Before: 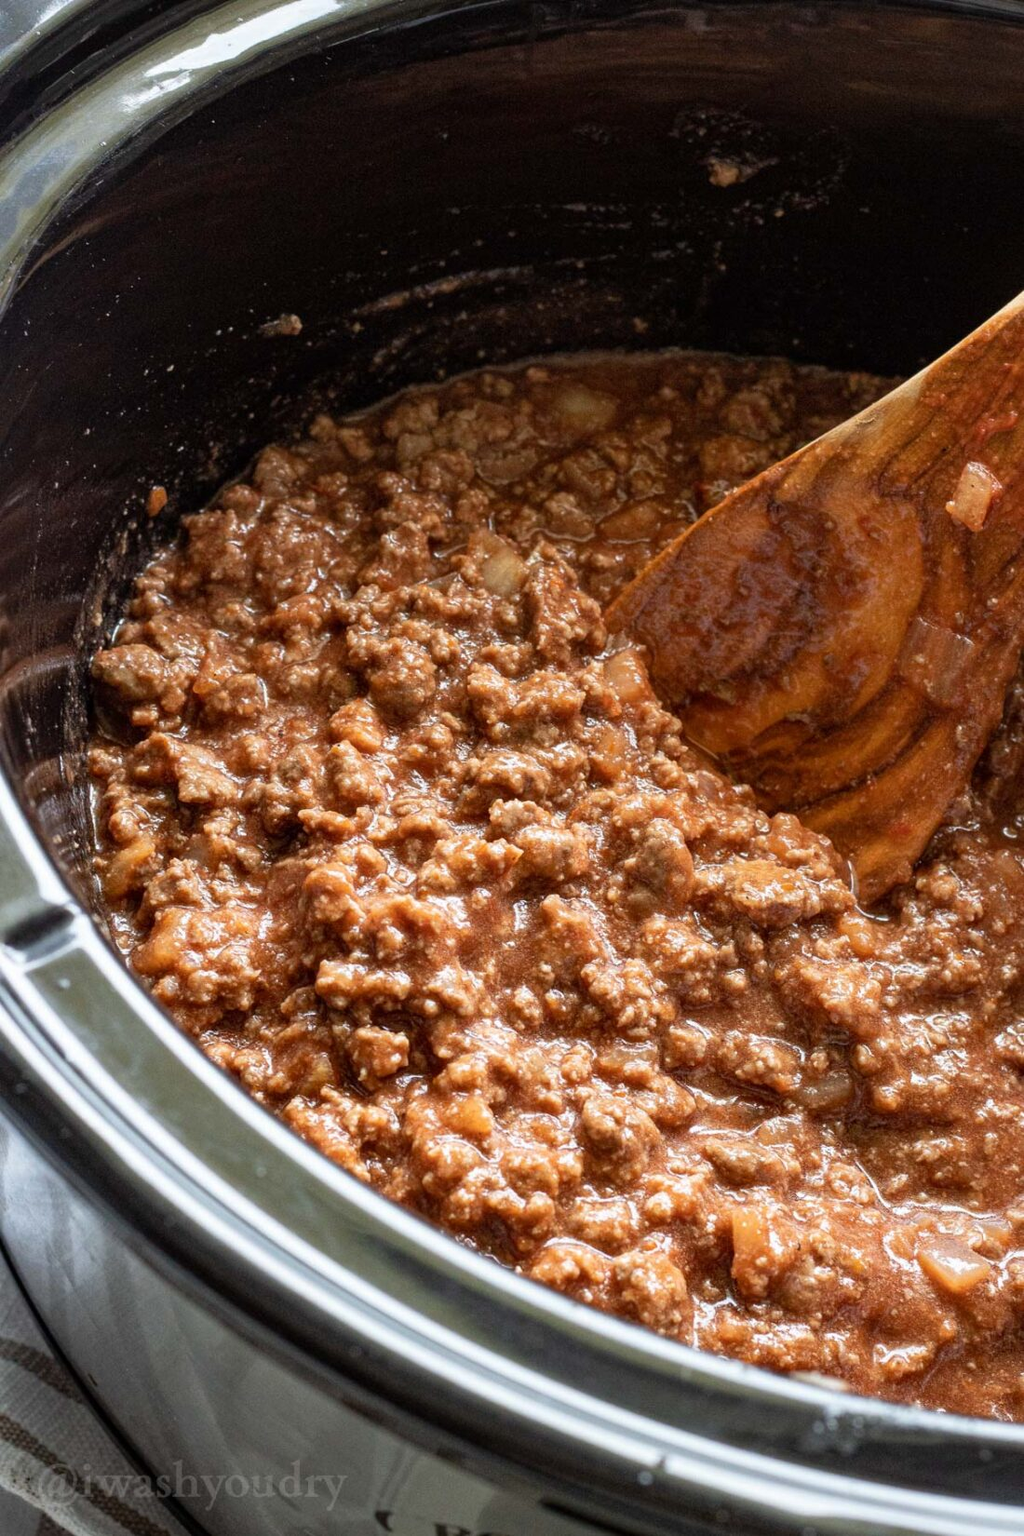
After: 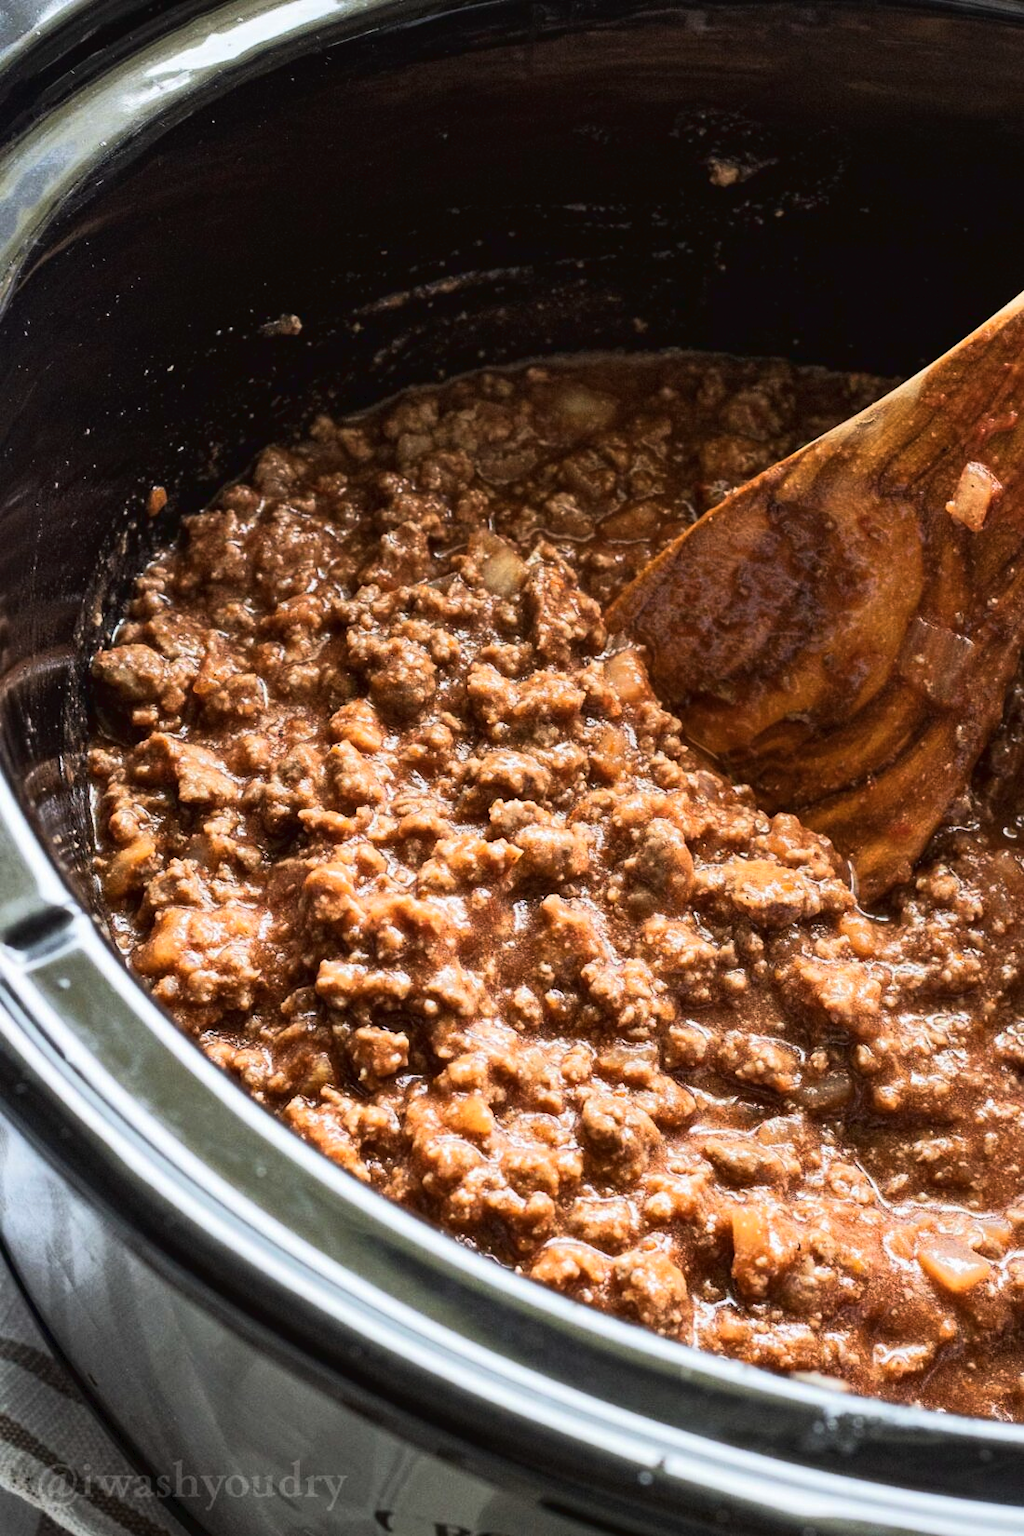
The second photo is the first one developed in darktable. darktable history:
tone curve: curves: ch0 [(0, 0) (0.003, 0.023) (0.011, 0.024) (0.025, 0.026) (0.044, 0.035) (0.069, 0.05) (0.1, 0.071) (0.136, 0.098) (0.177, 0.135) (0.224, 0.172) (0.277, 0.227) (0.335, 0.296) (0.399, 0.372) (0.468, 0.462) (0.543, 0.58) (0.623, 0.697) (0.709, 0.789) (0.801, 0.86) (0.898, 0.918) (1, 1)], color space Lab, linked channels
shadows and highlights: shadows 20.95, highlights -81.27, soften with gaussian
